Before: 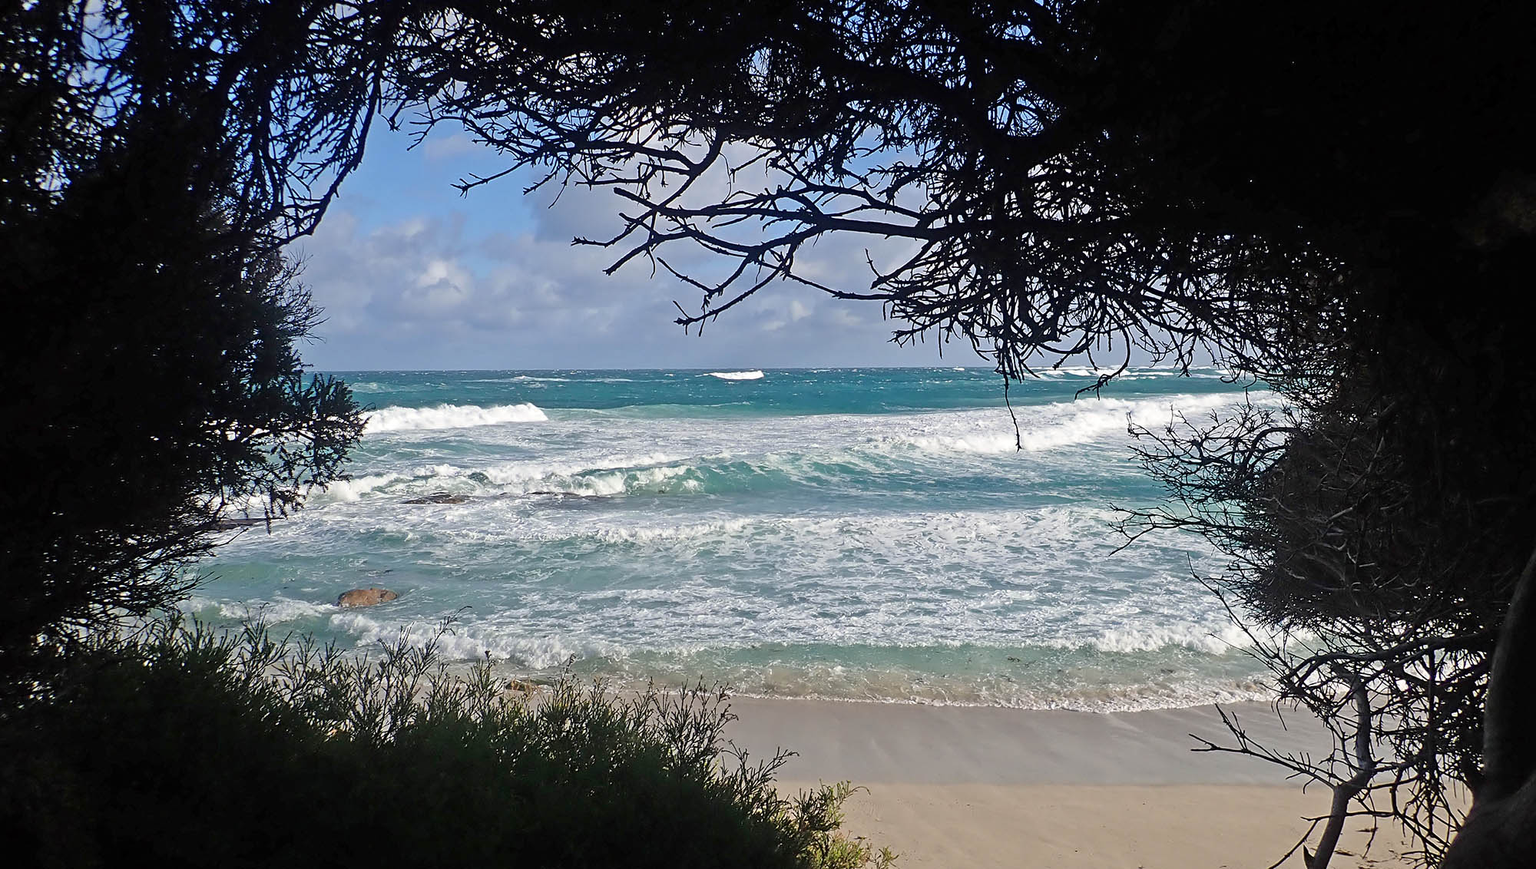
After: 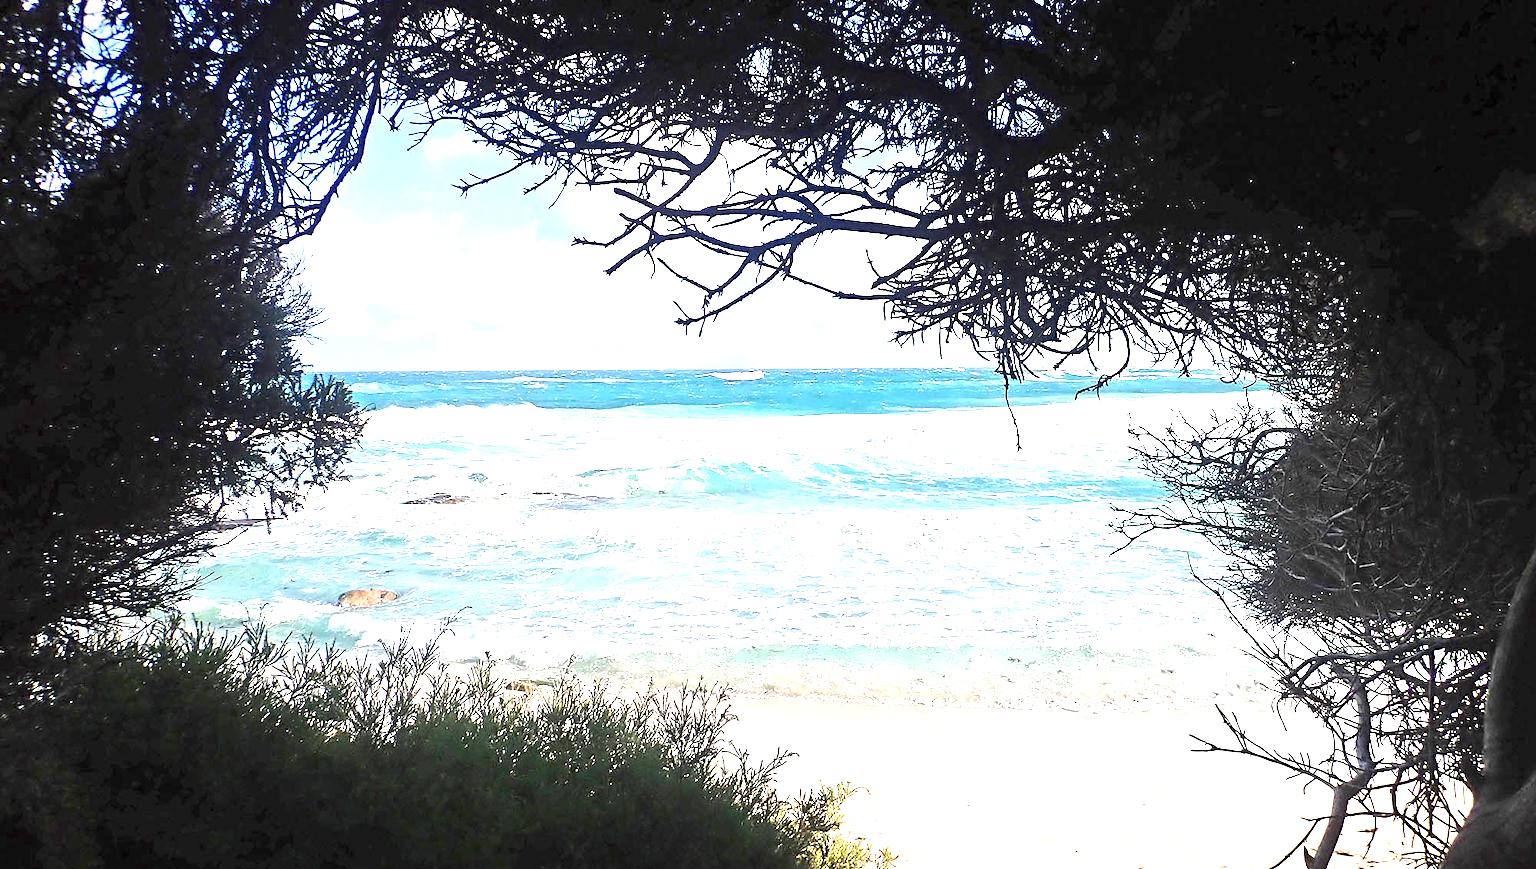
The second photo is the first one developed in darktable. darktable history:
exposure: black level correction 0, exposure 2.088 EV, compensate highlight preservation false
